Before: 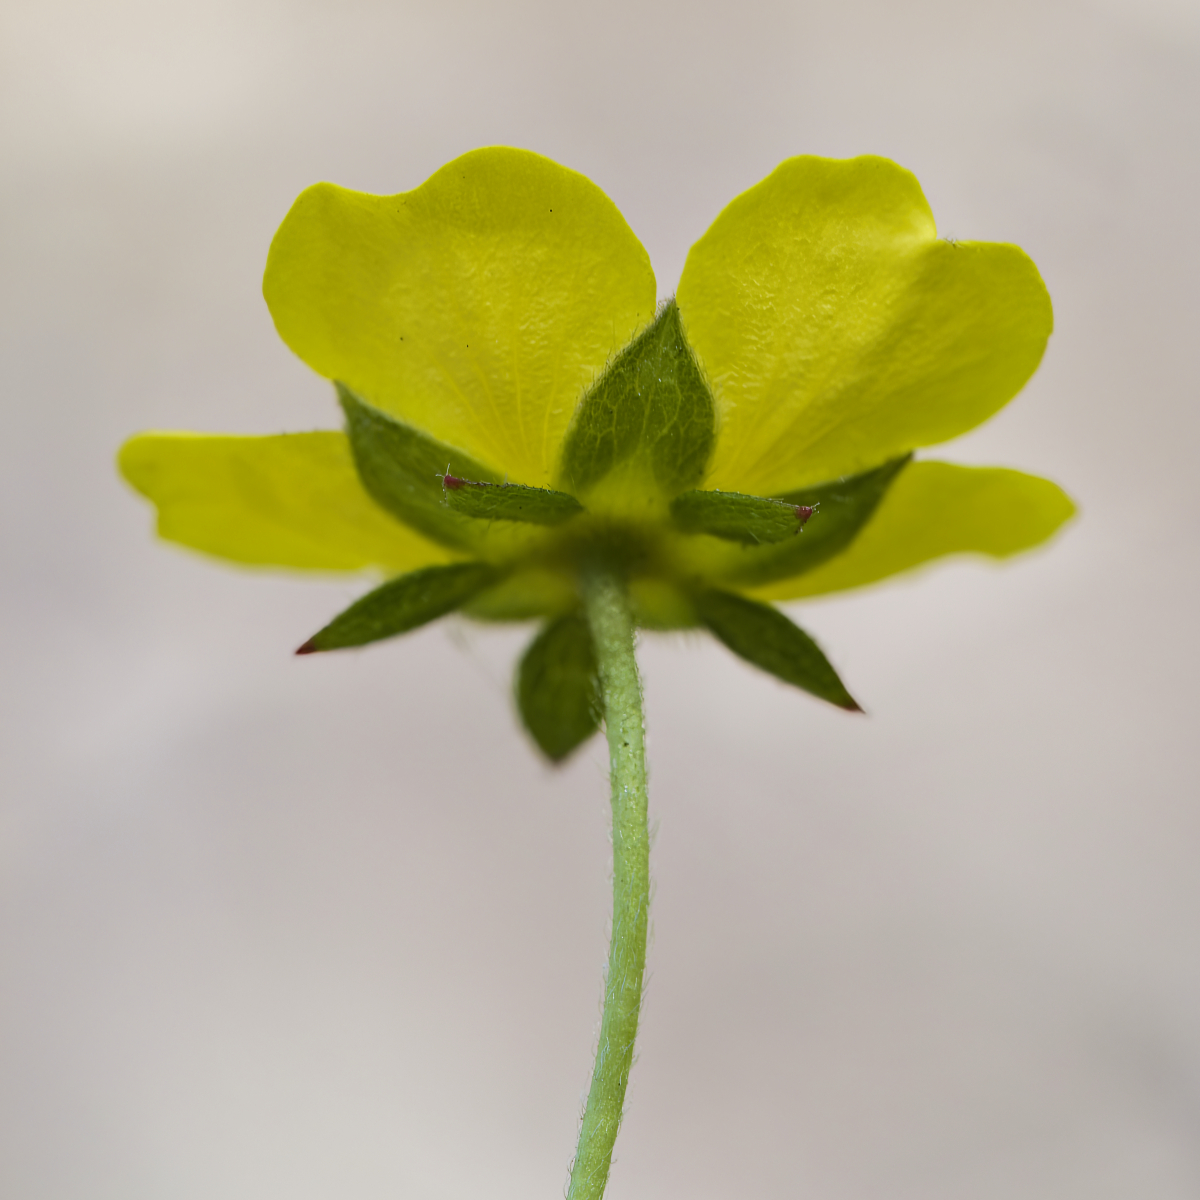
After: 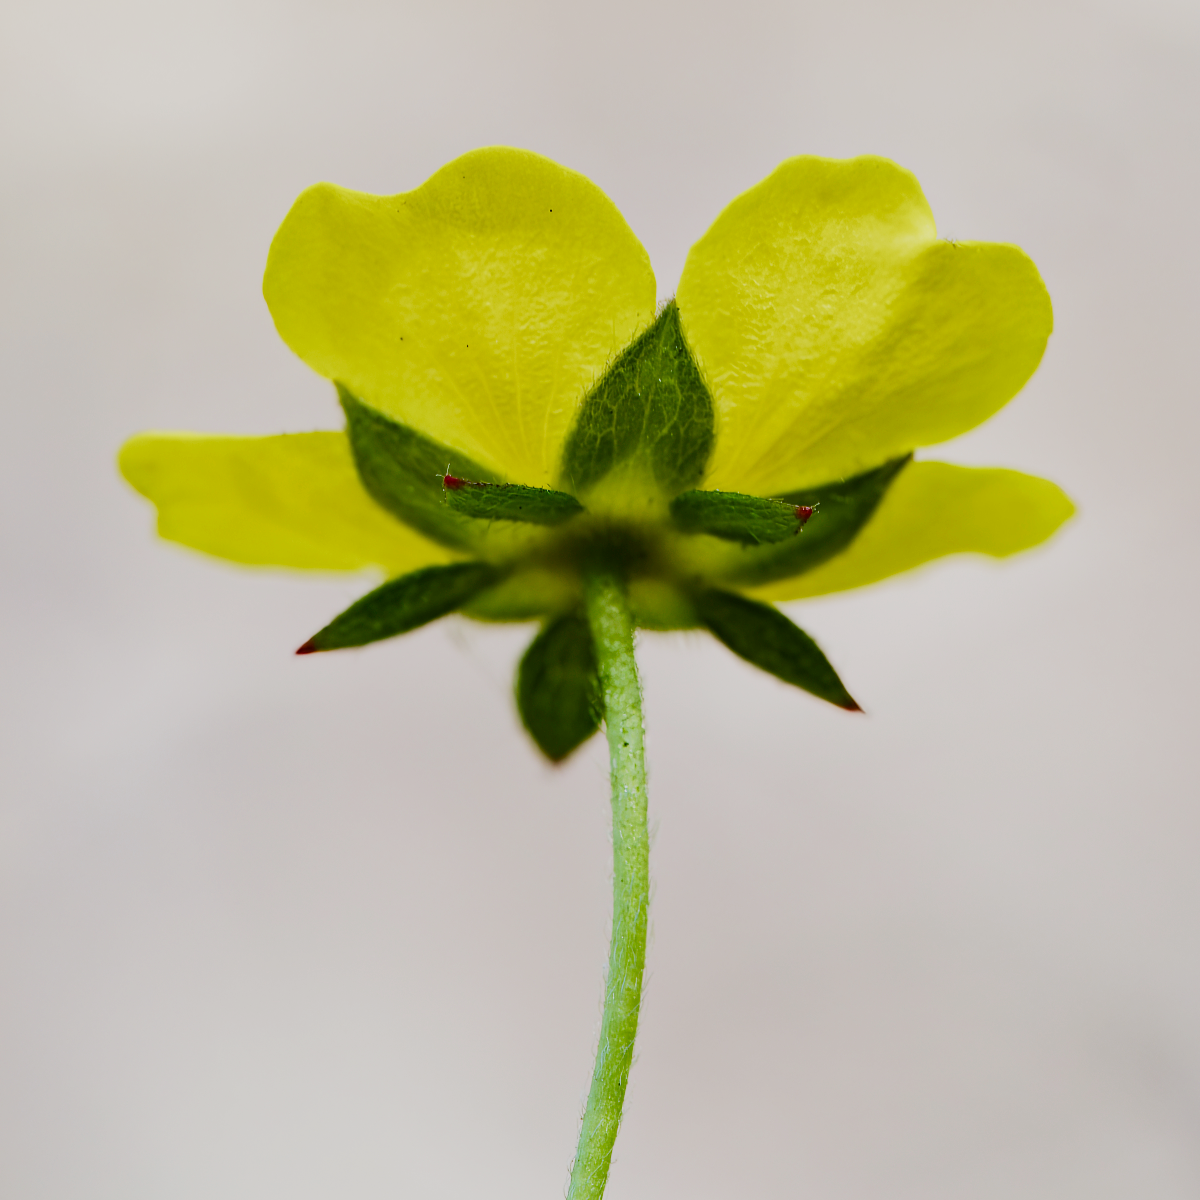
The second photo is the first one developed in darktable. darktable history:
sigmoid: contrast 1.6, skew -0.2, preserve hue 0%, red attenuation 0.1, red rotation 0.035, green attenuation 0.1, green rotation -0.017, blue attenuation 0.15, blue rotation -0.052, base primaries Rec2020
color balance rgb: linear chroma grading › shadows 32%, linear chroma grading › global chroma -2%, linear chroma grading › mid-tones 4%, perceptual saturation grading › global saturation -2%, perceptual saturation grading › highlights -8%, perceptual saturation grading › mid-tones 8%, perceptual saturation grading › shadows 4%, perceptual brilliance grading › highlights 8%, perceptual brilliance grading › mid-tones 4%, perceptual brilliance grading › shadows 2%, global vibrance 16%, saturation formula JzAzBz (2021)
